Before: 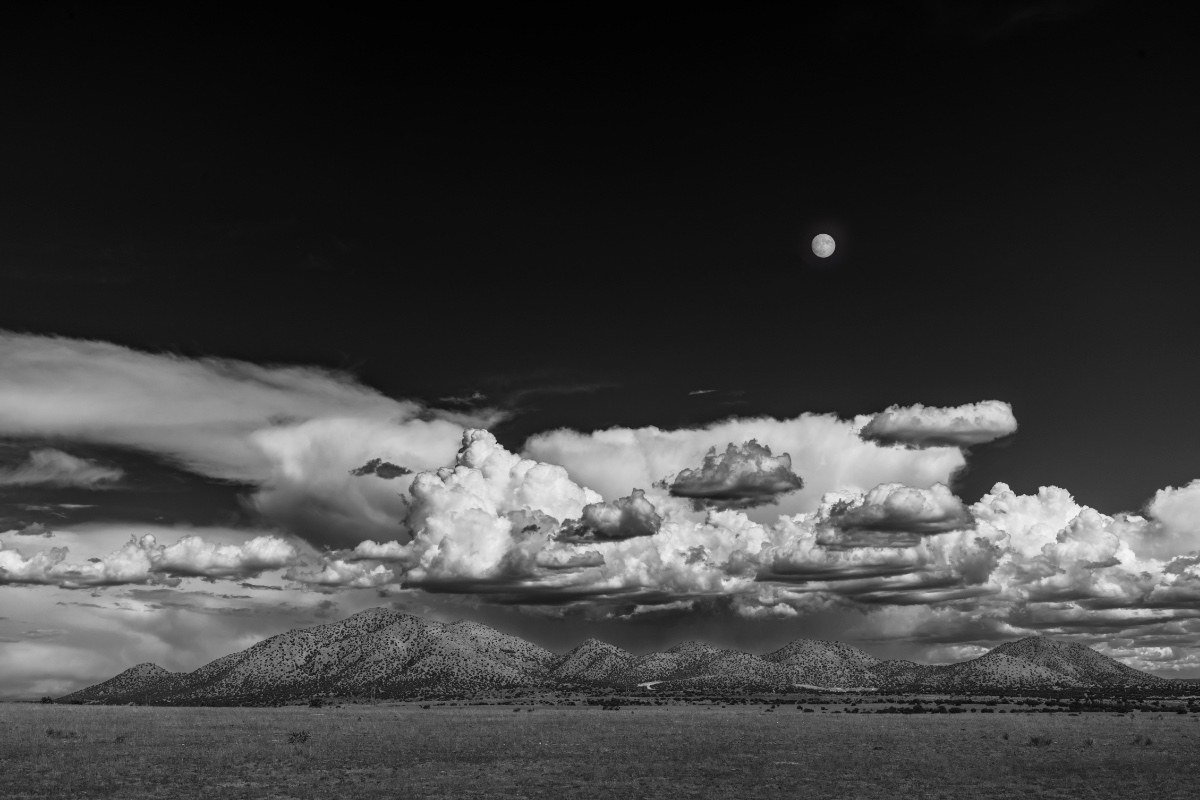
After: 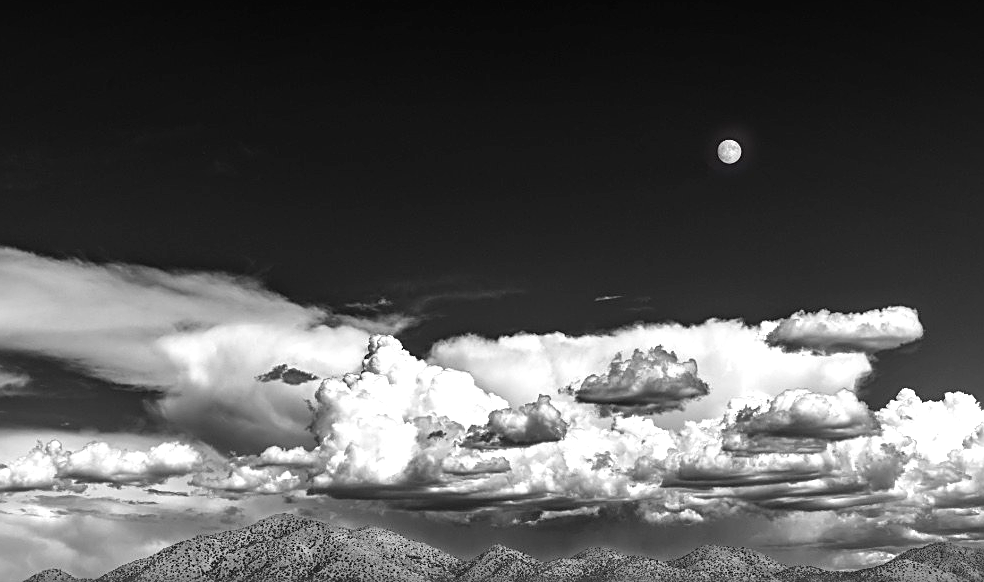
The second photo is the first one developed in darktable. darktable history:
crop: left 7.856%, top 11.836%, right 10.12%, bottom 15.387%
sharpen: on, module defaults
exposure: exposure 0.785 EV, compensate highlight preservation false
vignetting: fall-off start 97.52%, fall-off radius 100%, brightness -0.574, saturation 0, center (-0.027, 0.404), width/height ratio 1.368, unbound false
